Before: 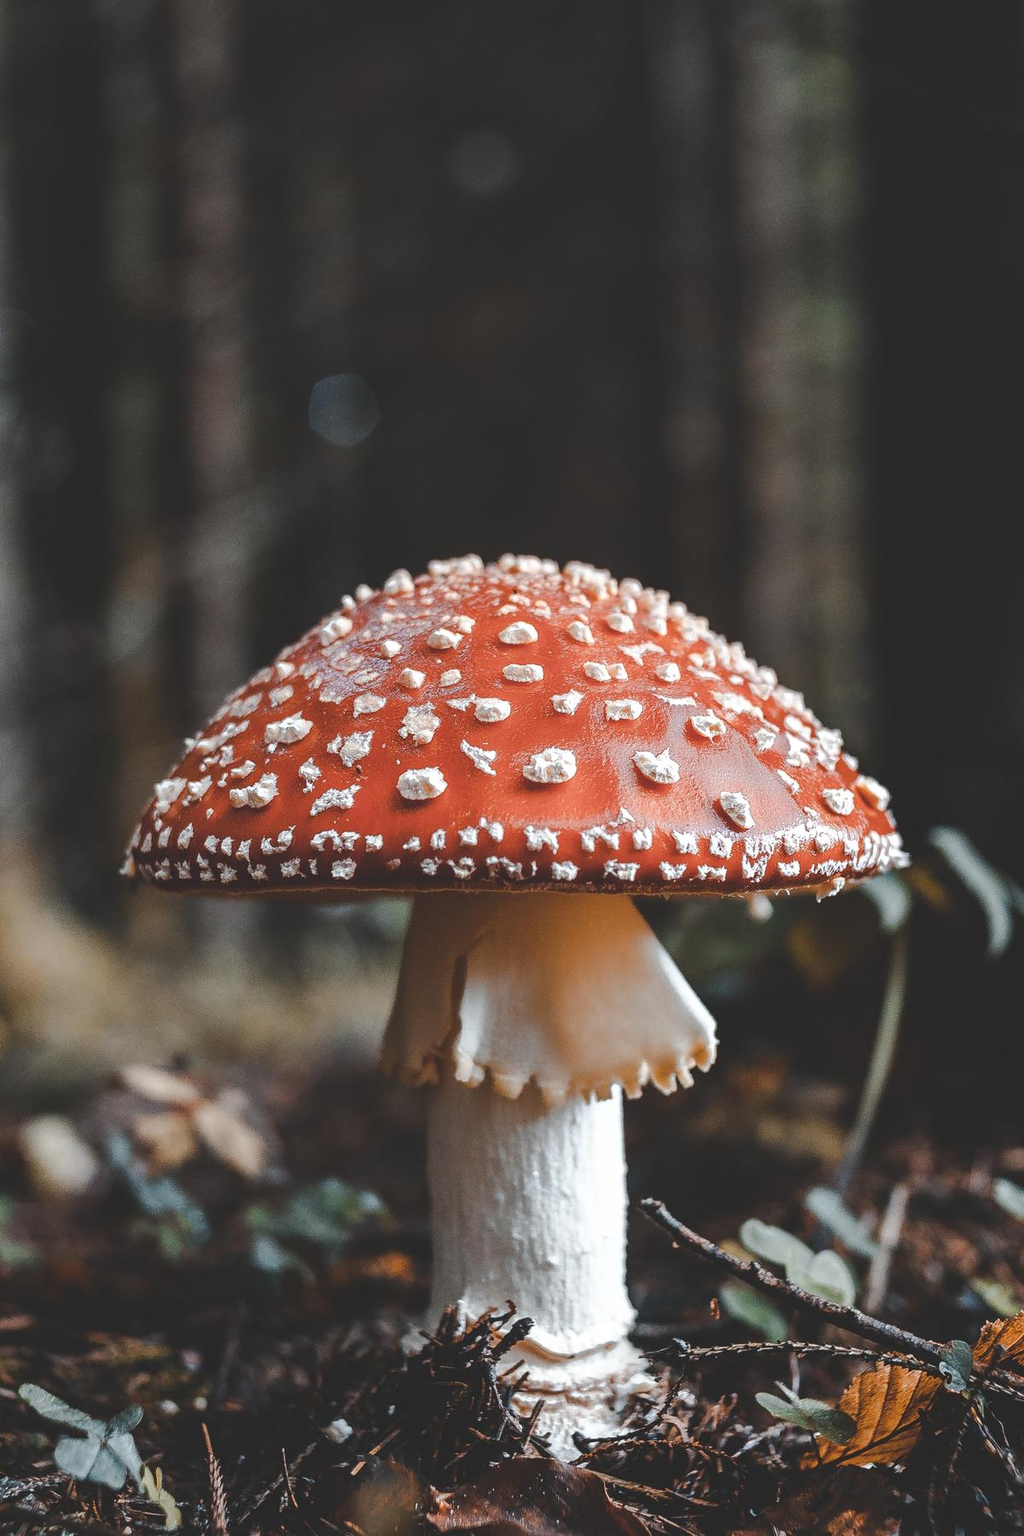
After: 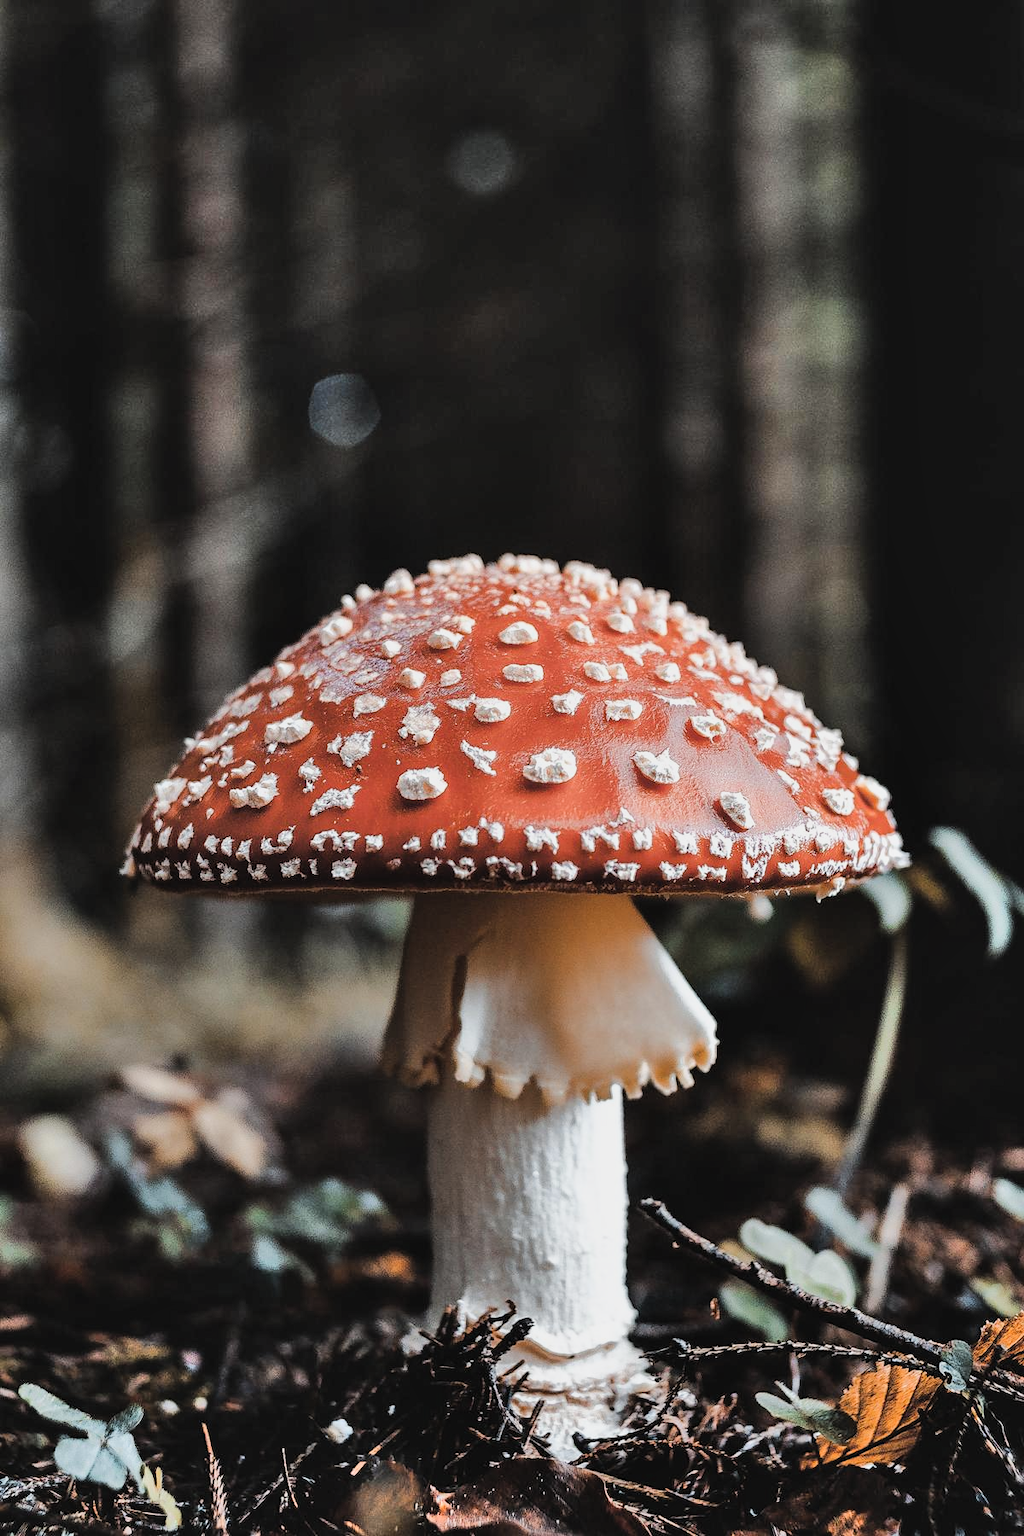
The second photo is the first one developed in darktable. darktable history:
filmic rgb: black relative exposure -5 EV, white relative exposure 3.2 EV, hardness 3.42, contrast 1.2, highlights saturation mix -50%
shadows and highlights: shadows 52.42, soften with gaussian
